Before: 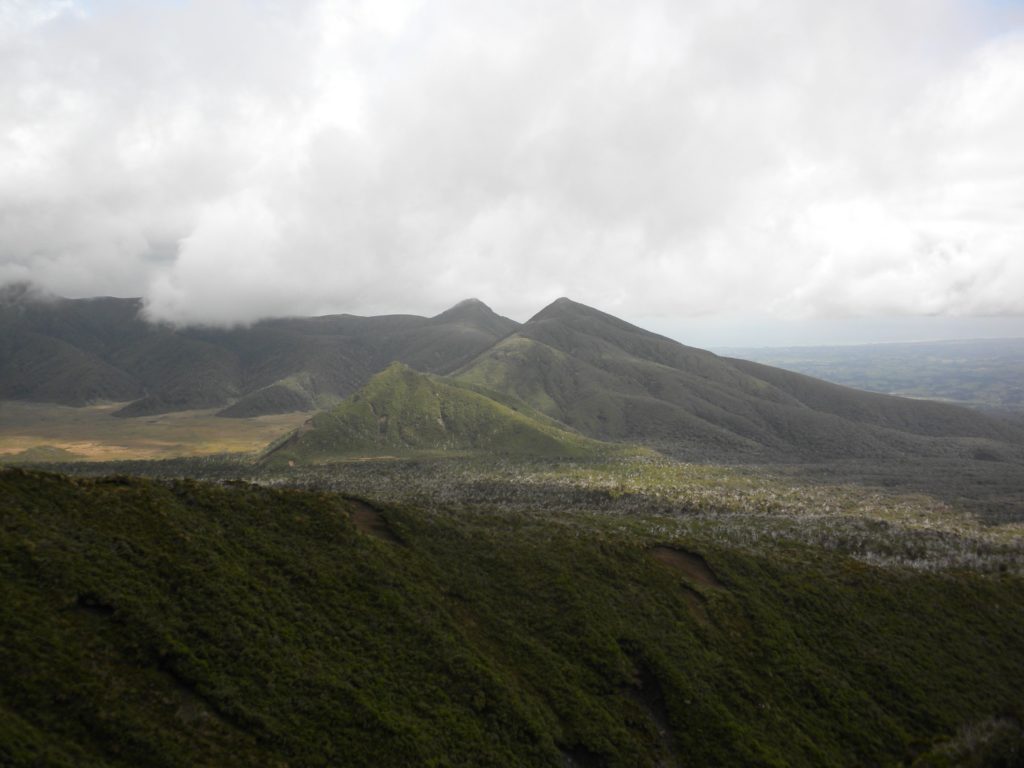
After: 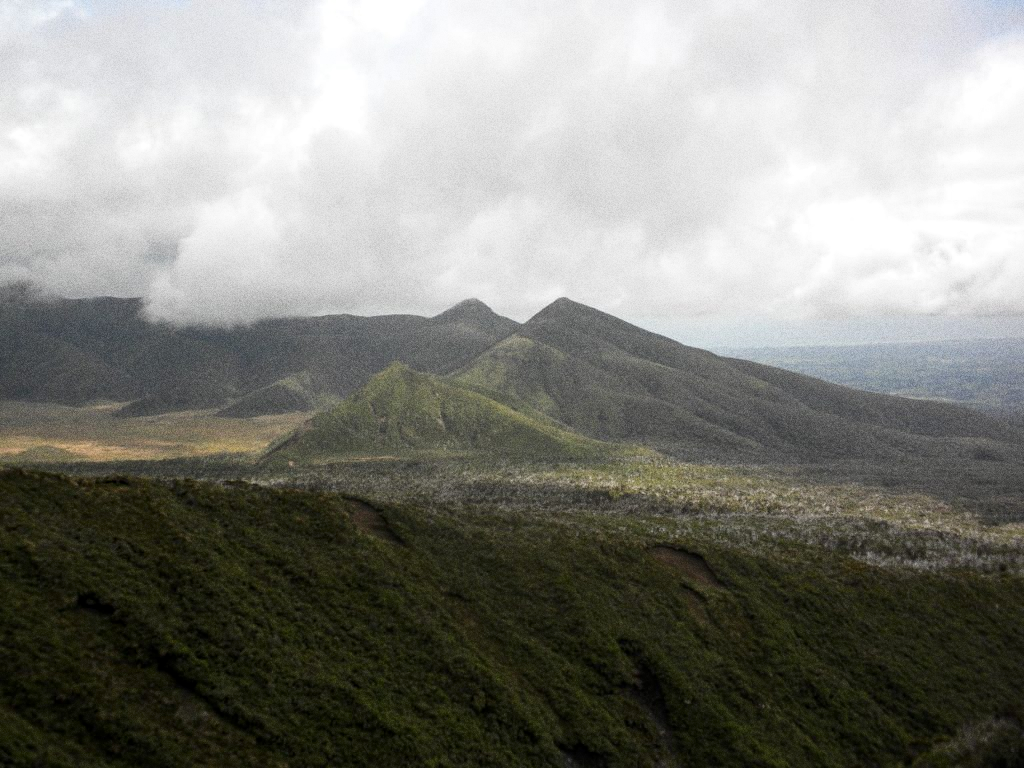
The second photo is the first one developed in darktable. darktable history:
local contrast: detail 130%
grain: coarseness 0.09 ISO, strength 40%
